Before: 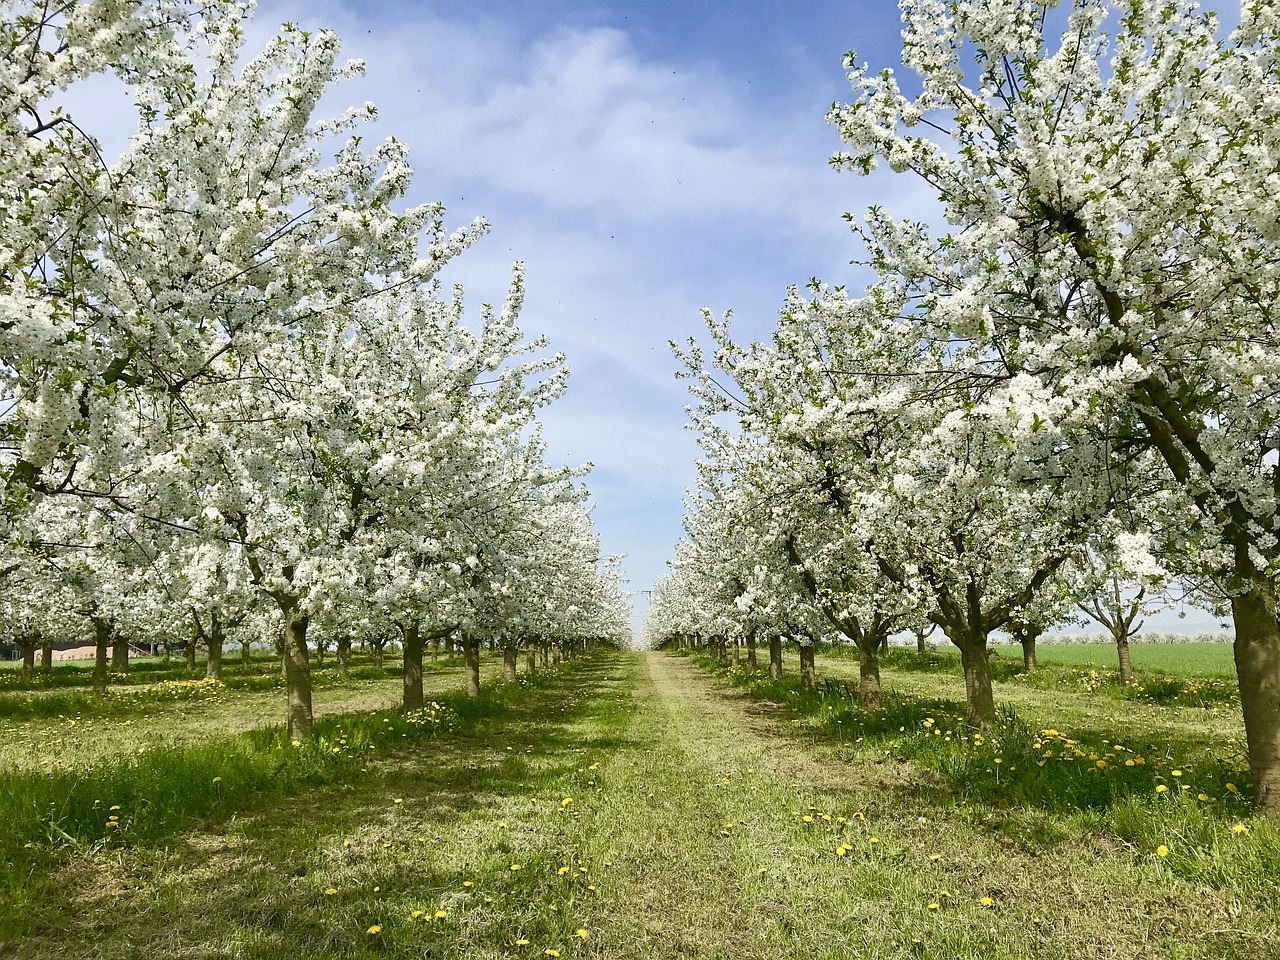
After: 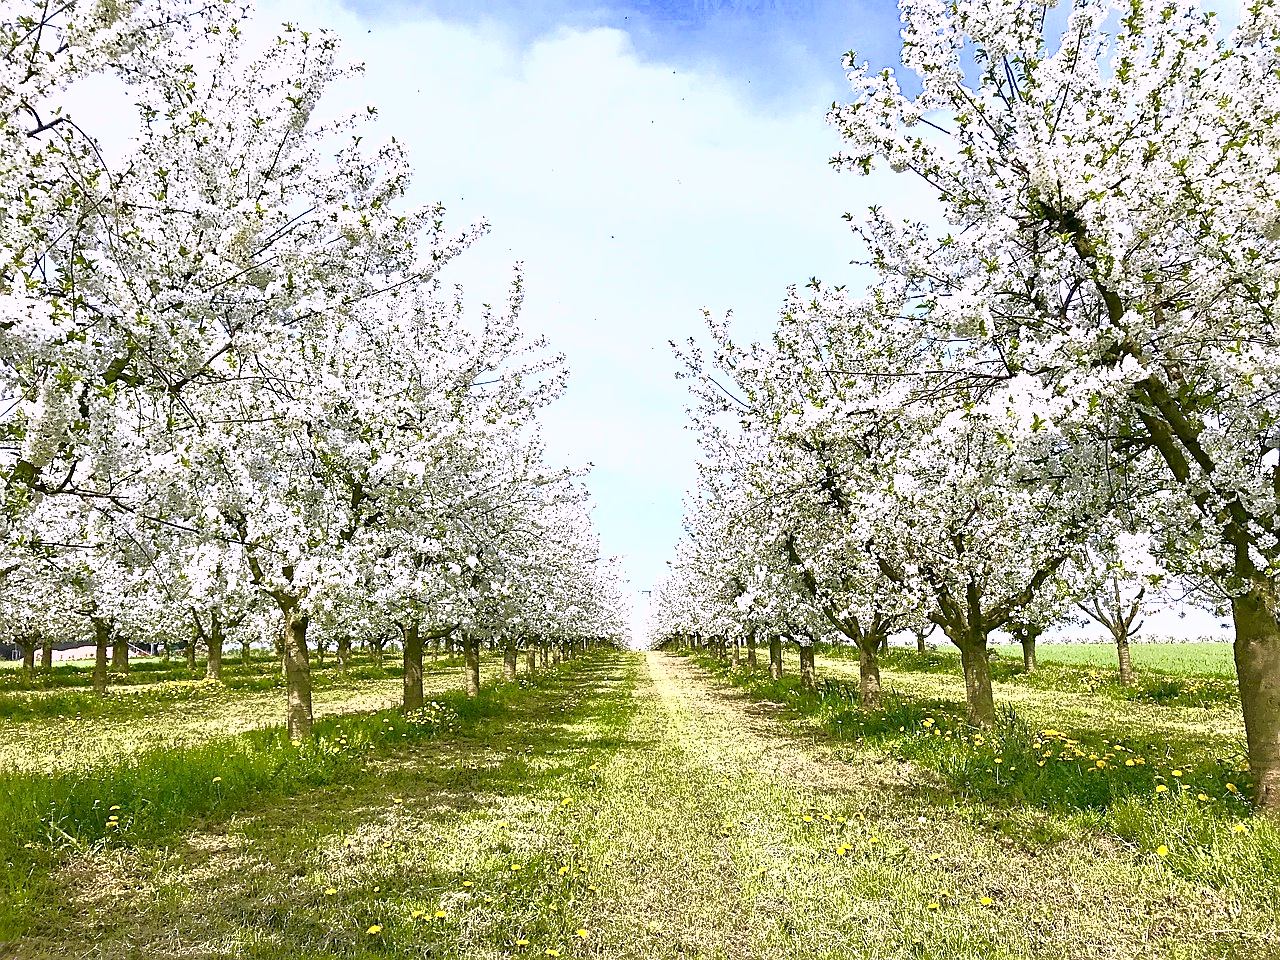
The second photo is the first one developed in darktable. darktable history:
exposure: black level correction 0.001, exposure 1 EV, compensate highlight preservation false
white balance: red 1.042, blue 1.17
sharpen: on, module defaults
fill light: exposure -0.73 EV, center 0.69, width 2.2
